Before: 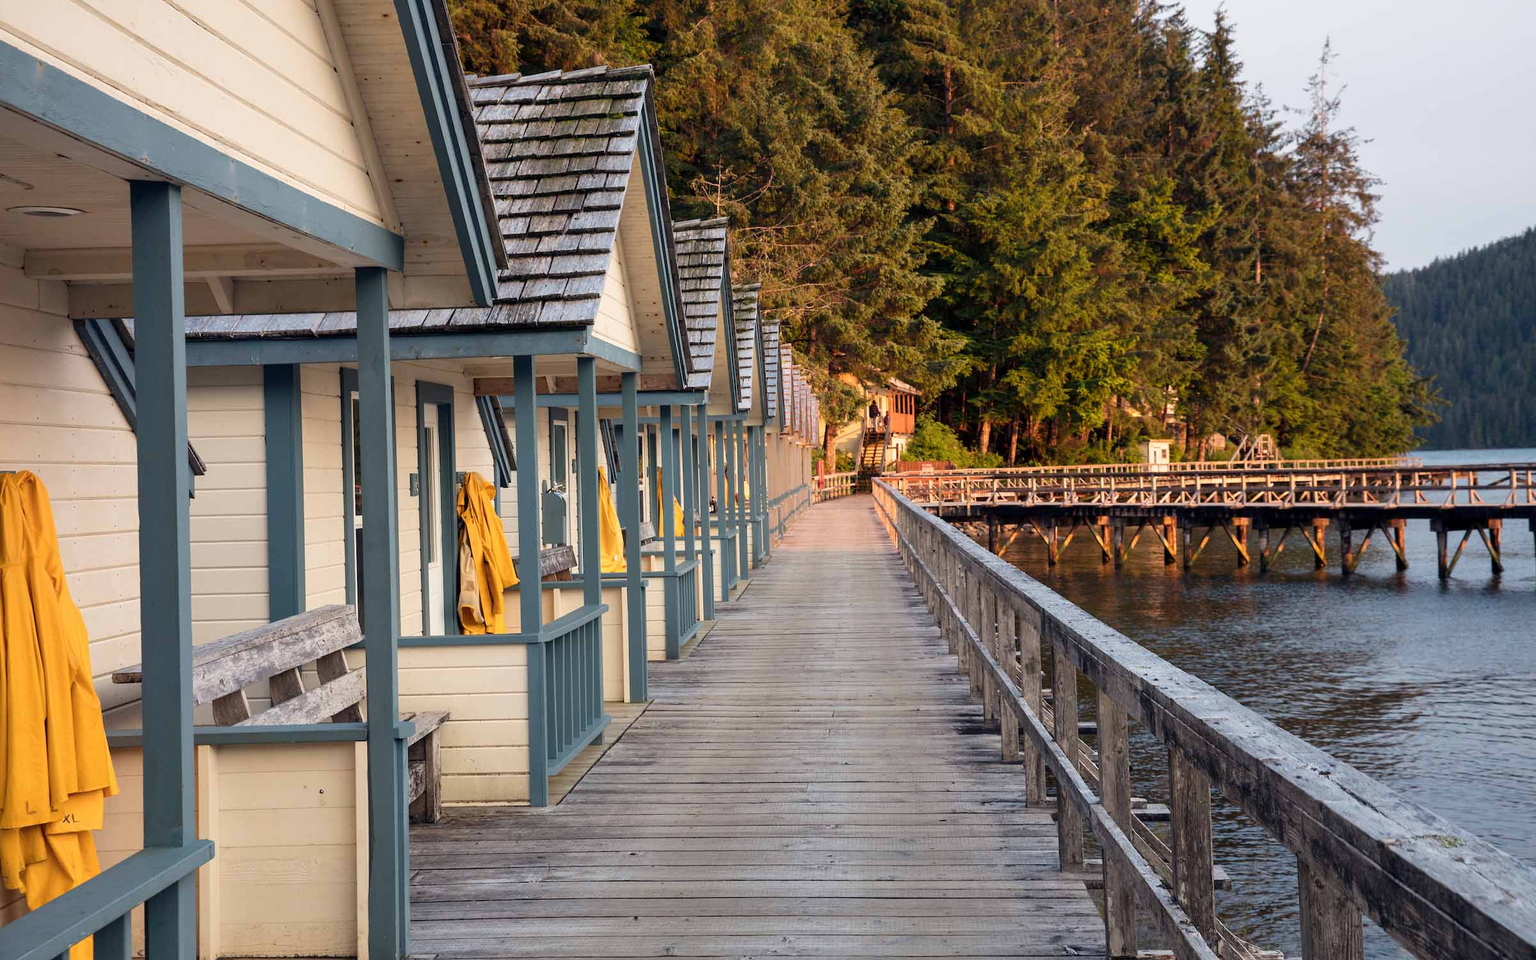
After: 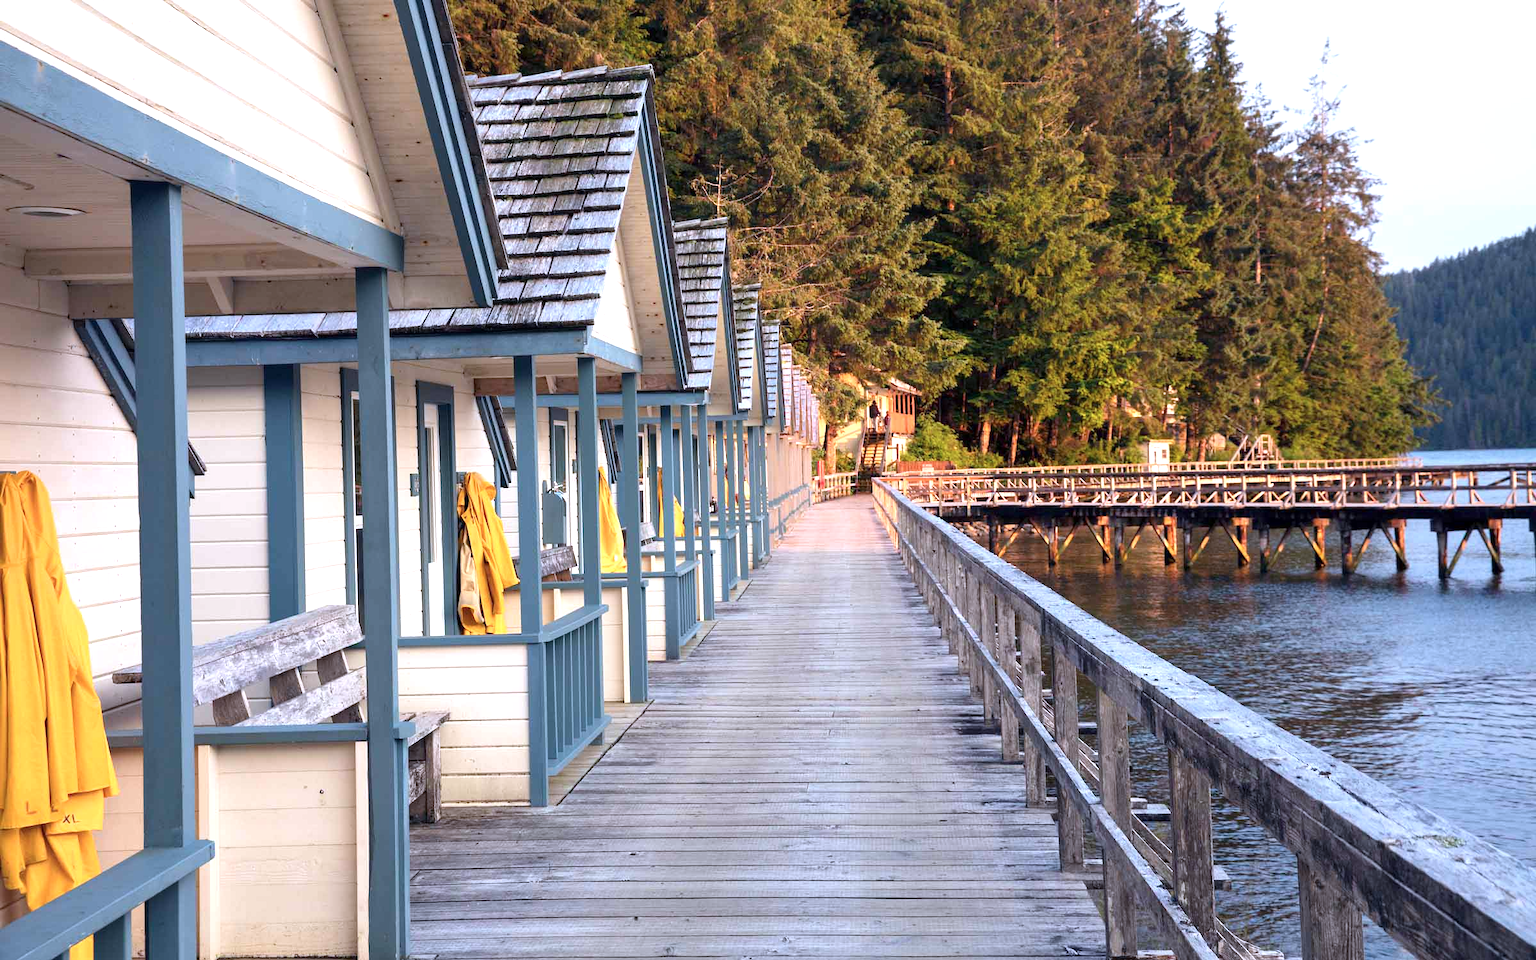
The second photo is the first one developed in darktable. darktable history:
color calibration: gray › normalize channels true, illuminant as shot in camera, x 0.37, y 0.382, temperature 4314.2 K, gamut compression 0.015
exposure: exposure 0.702 EV, compensate exposure bias true, compensate highlight preservation false
